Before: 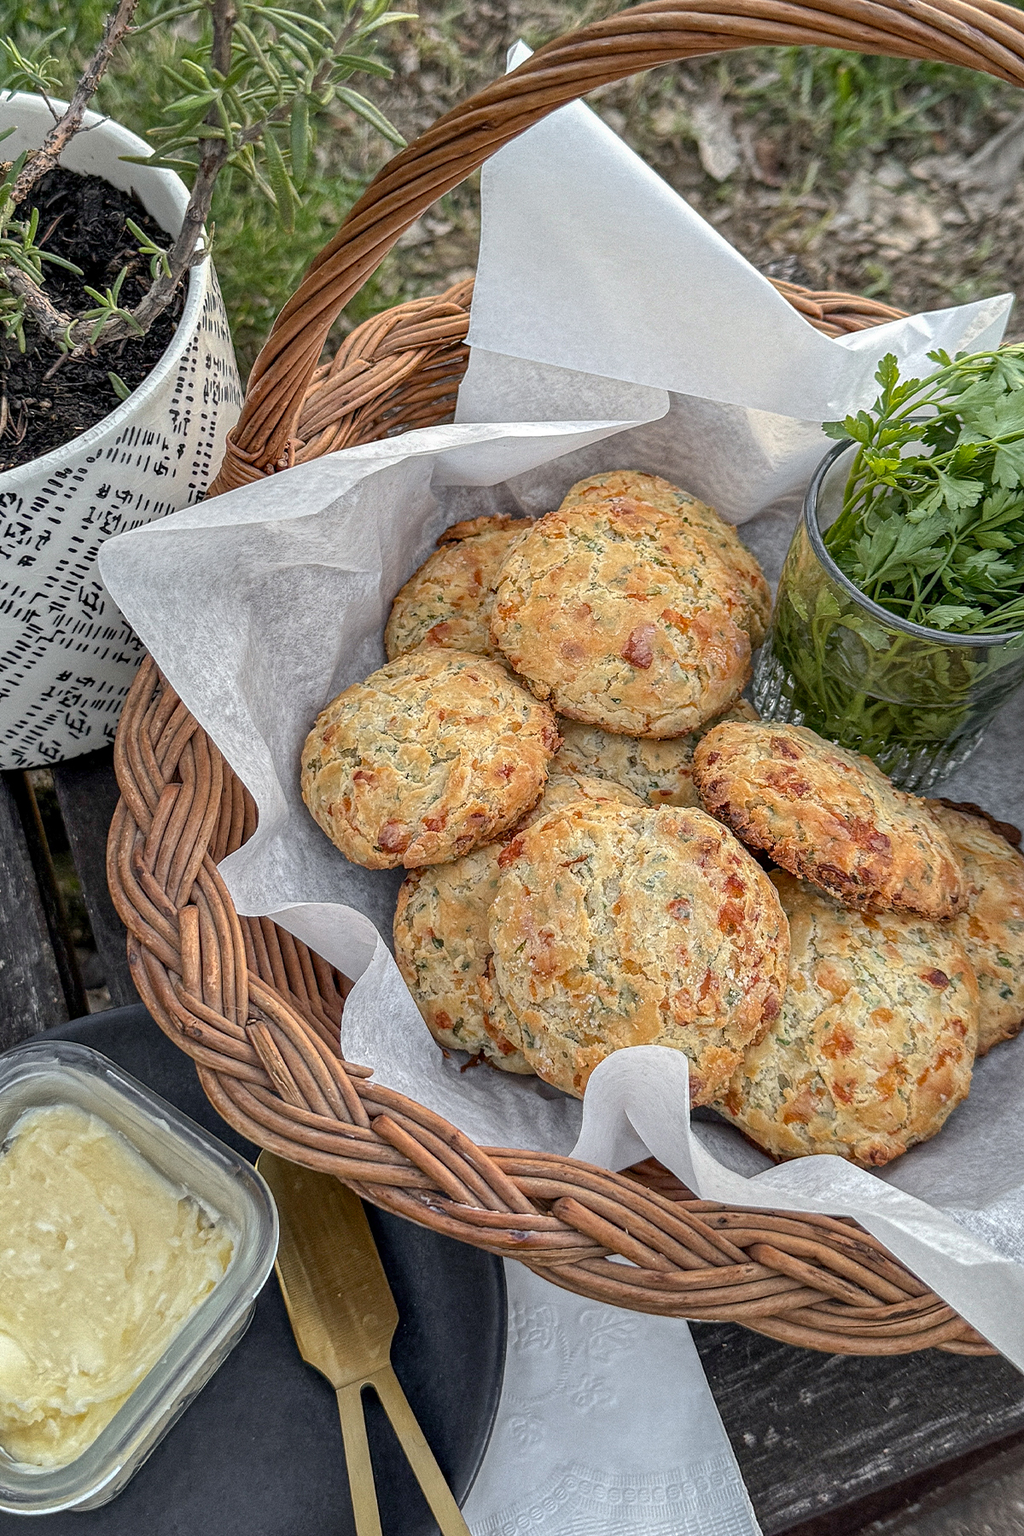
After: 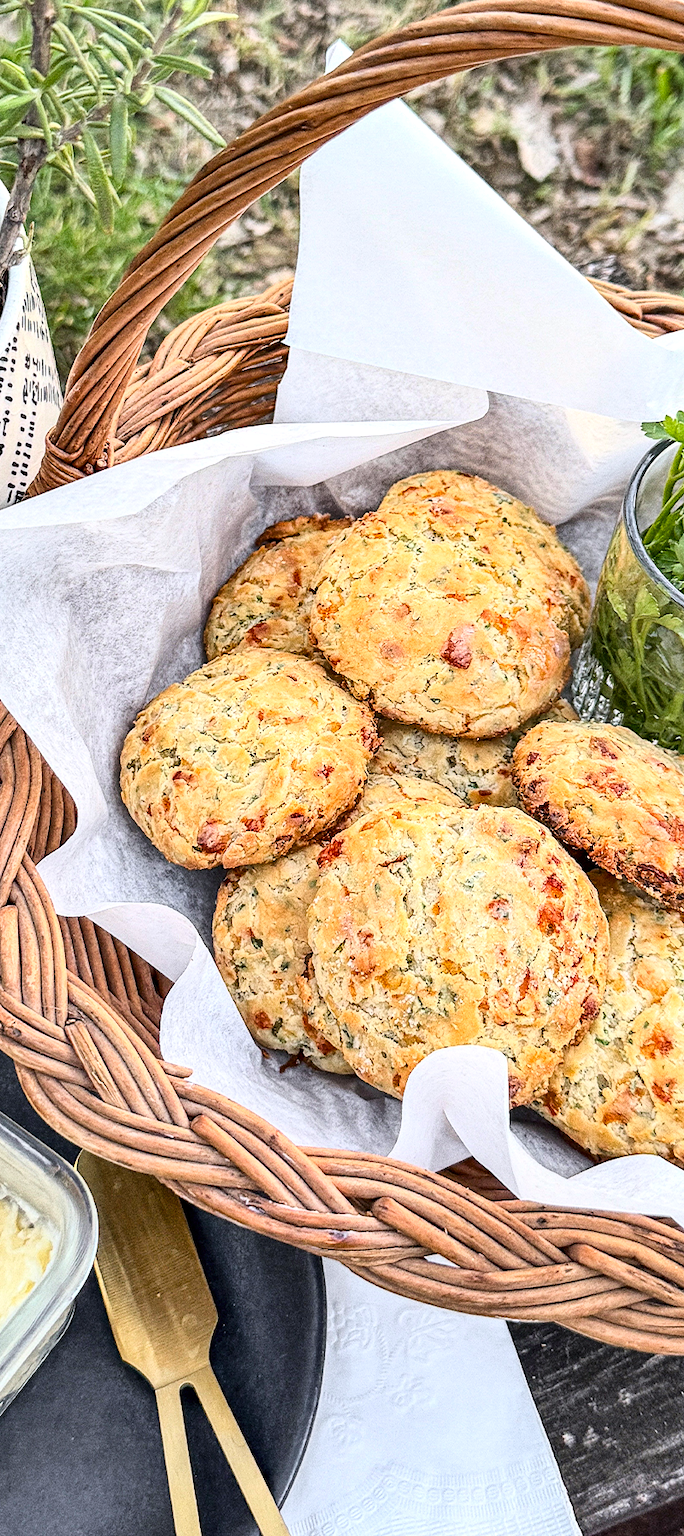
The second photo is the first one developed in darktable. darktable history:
shadows and highlights: white point adjustment 1, soften with gaussian
white balance: red 1.004, blue 1.024
crop and rotate: left 17.732%, right 15.423%
base curve: curves: ch0 [(0, 0) (0.018, 0.026) (0.143, 0.37) (0.33, 0.731) (0.458, 0.853) (0.735, 0.965) (0.905, 0.986) (1, 1)]
